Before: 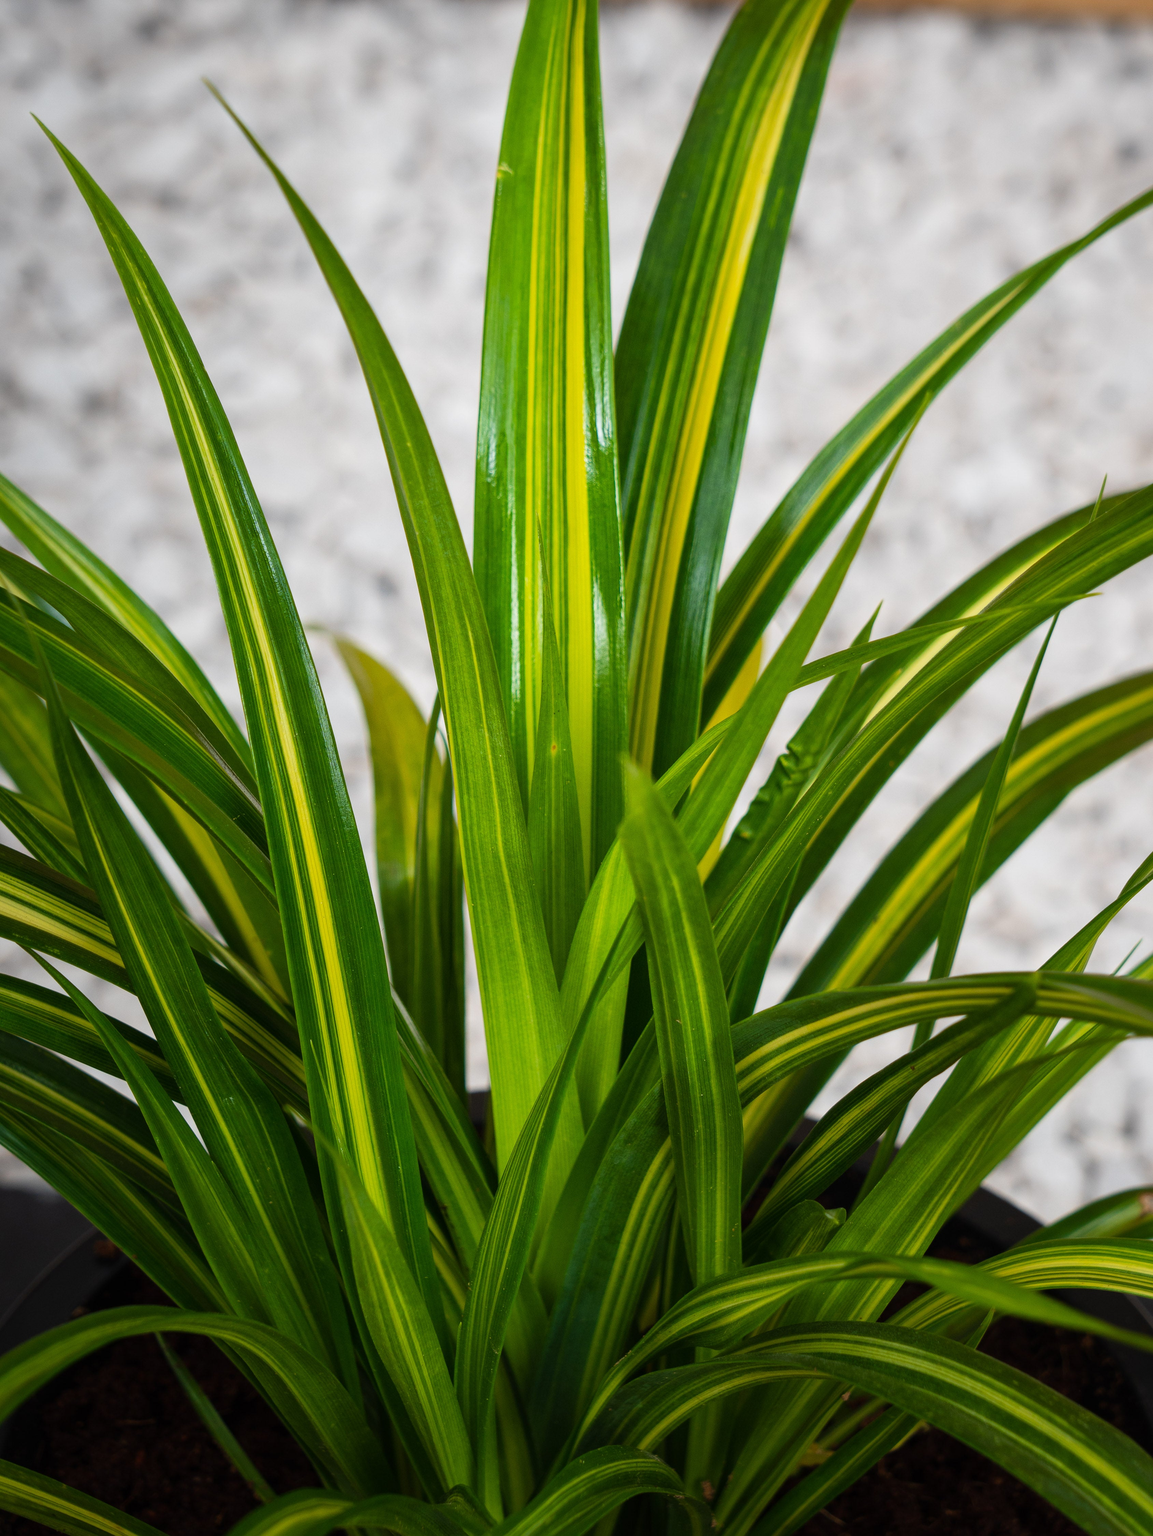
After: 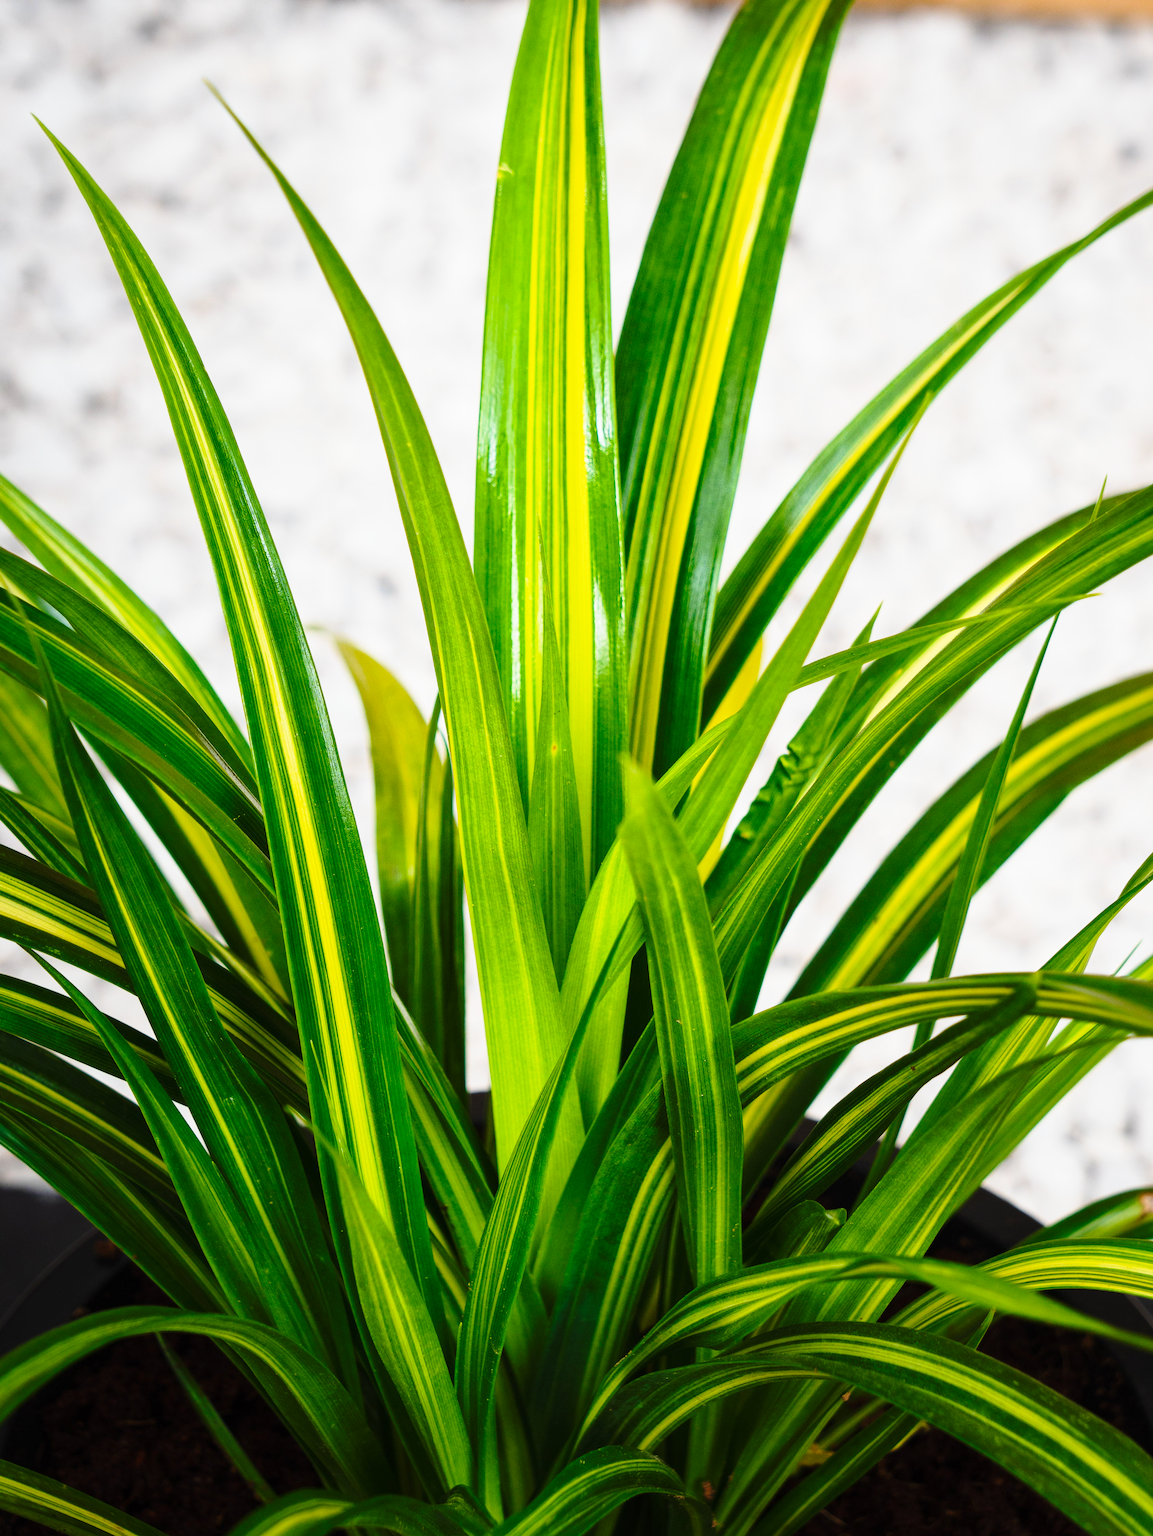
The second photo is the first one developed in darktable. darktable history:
base curve: curves: ch0 [(0, 0) (0.028, 0.03) (0.121, 0.232) (0.46, 0.748) (0.859, 0.968) (1, 1)], preserve colors none
contrast brightness saturation: contrast 0.103, brightness 0.04, saturation 0.086
